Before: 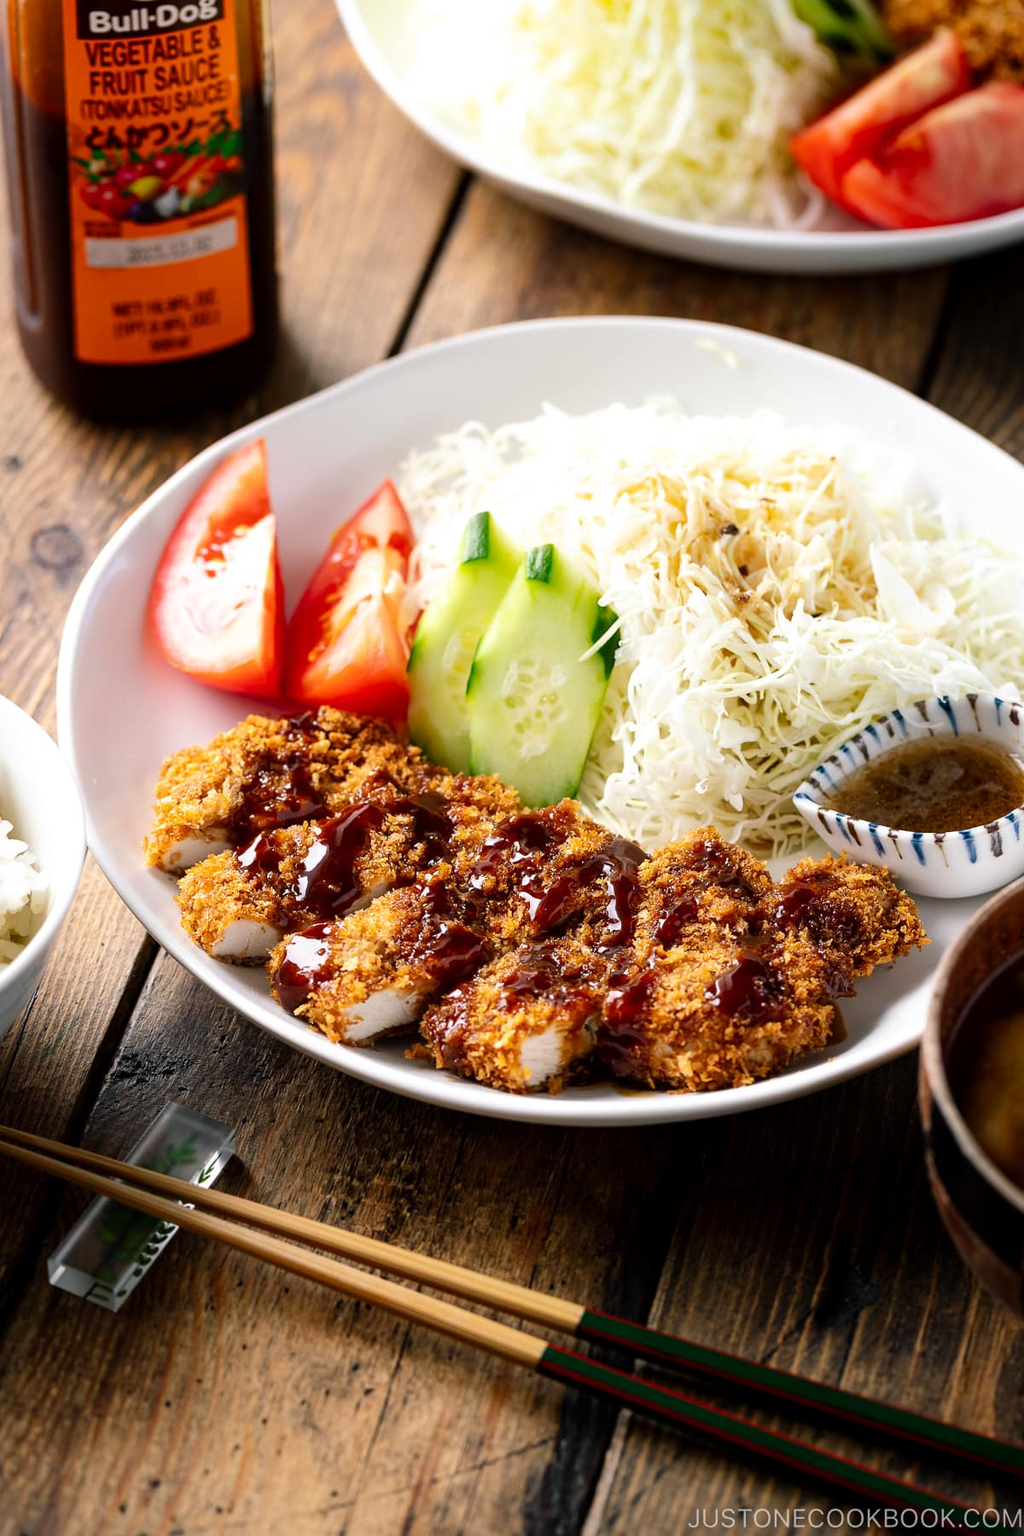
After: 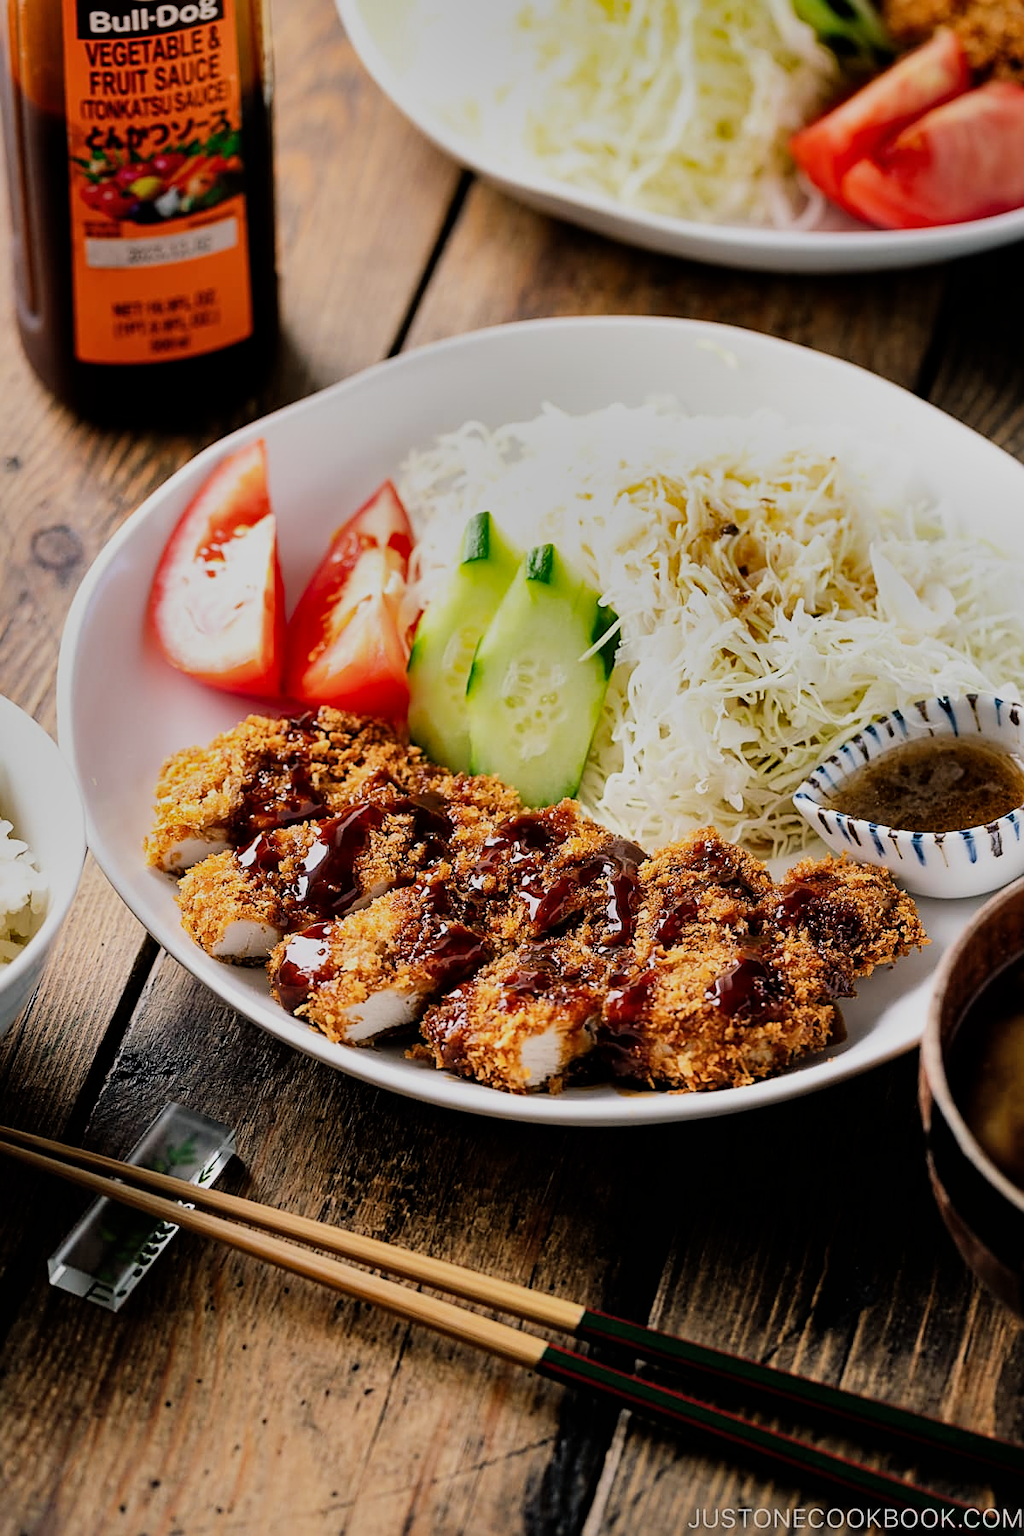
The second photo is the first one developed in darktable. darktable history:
shadows and highlights: shadows 30.63, highlights -63.22, shadows color adjustment 98%, highlights color adjustment 58.61%, soften with gaussian
filmic rgb: black relative exposure -7.65 EV, white relative exposure 4.56 EV, hardness 3.61, contrast 1.05
sharpen: amount 0.478
